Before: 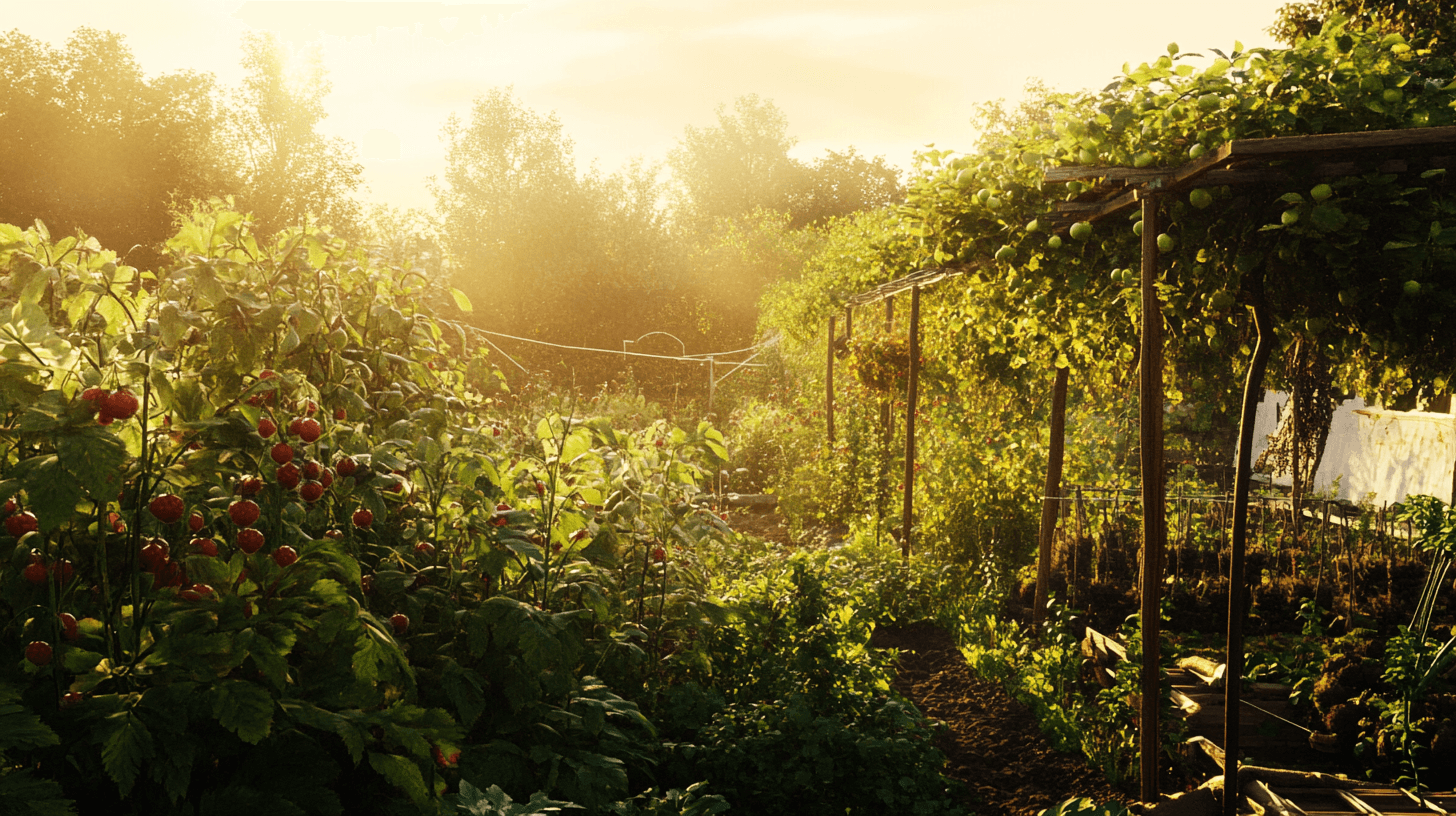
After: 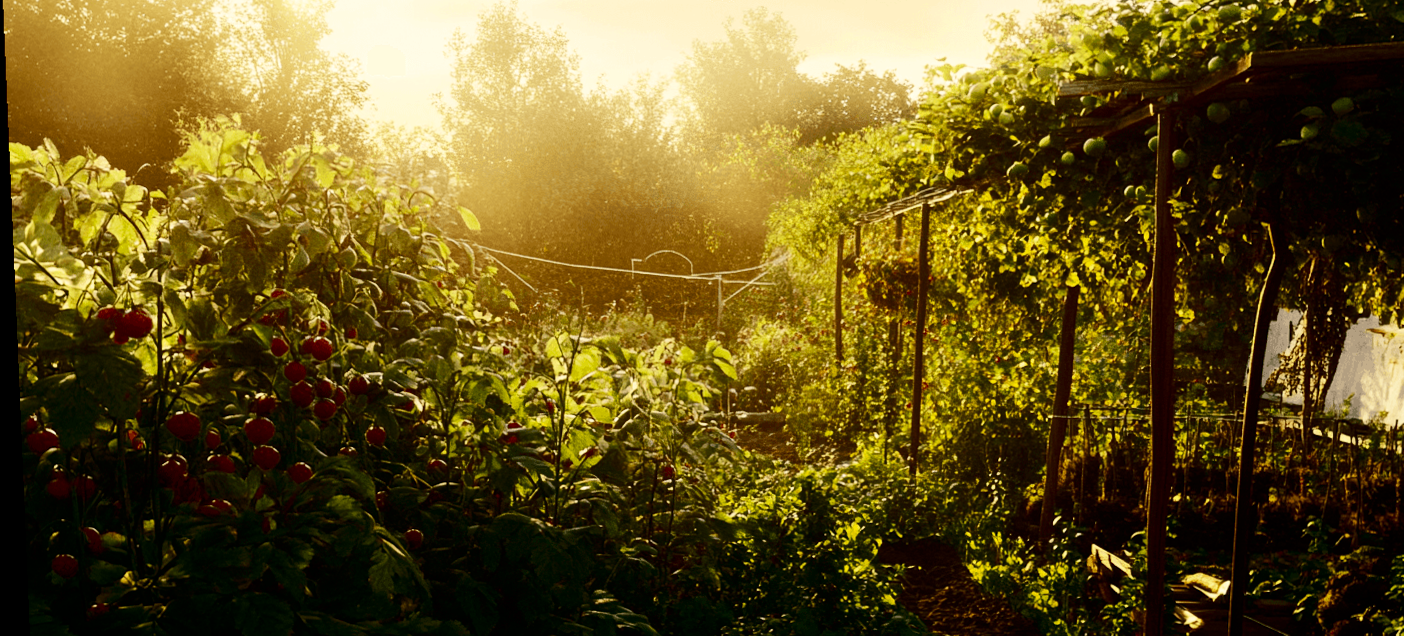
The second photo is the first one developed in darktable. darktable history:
crop and rotate: angle 0.03°, top 11.643%, right 5.651%, bottom 11.189%
contrast brightness saturation: contrast 0.19, brightness -0.24, saturation 0.11
rotate and perspective: lens shift (vertical) 0.048, lens shift (horizontal) -0.024, automatic cropping off
